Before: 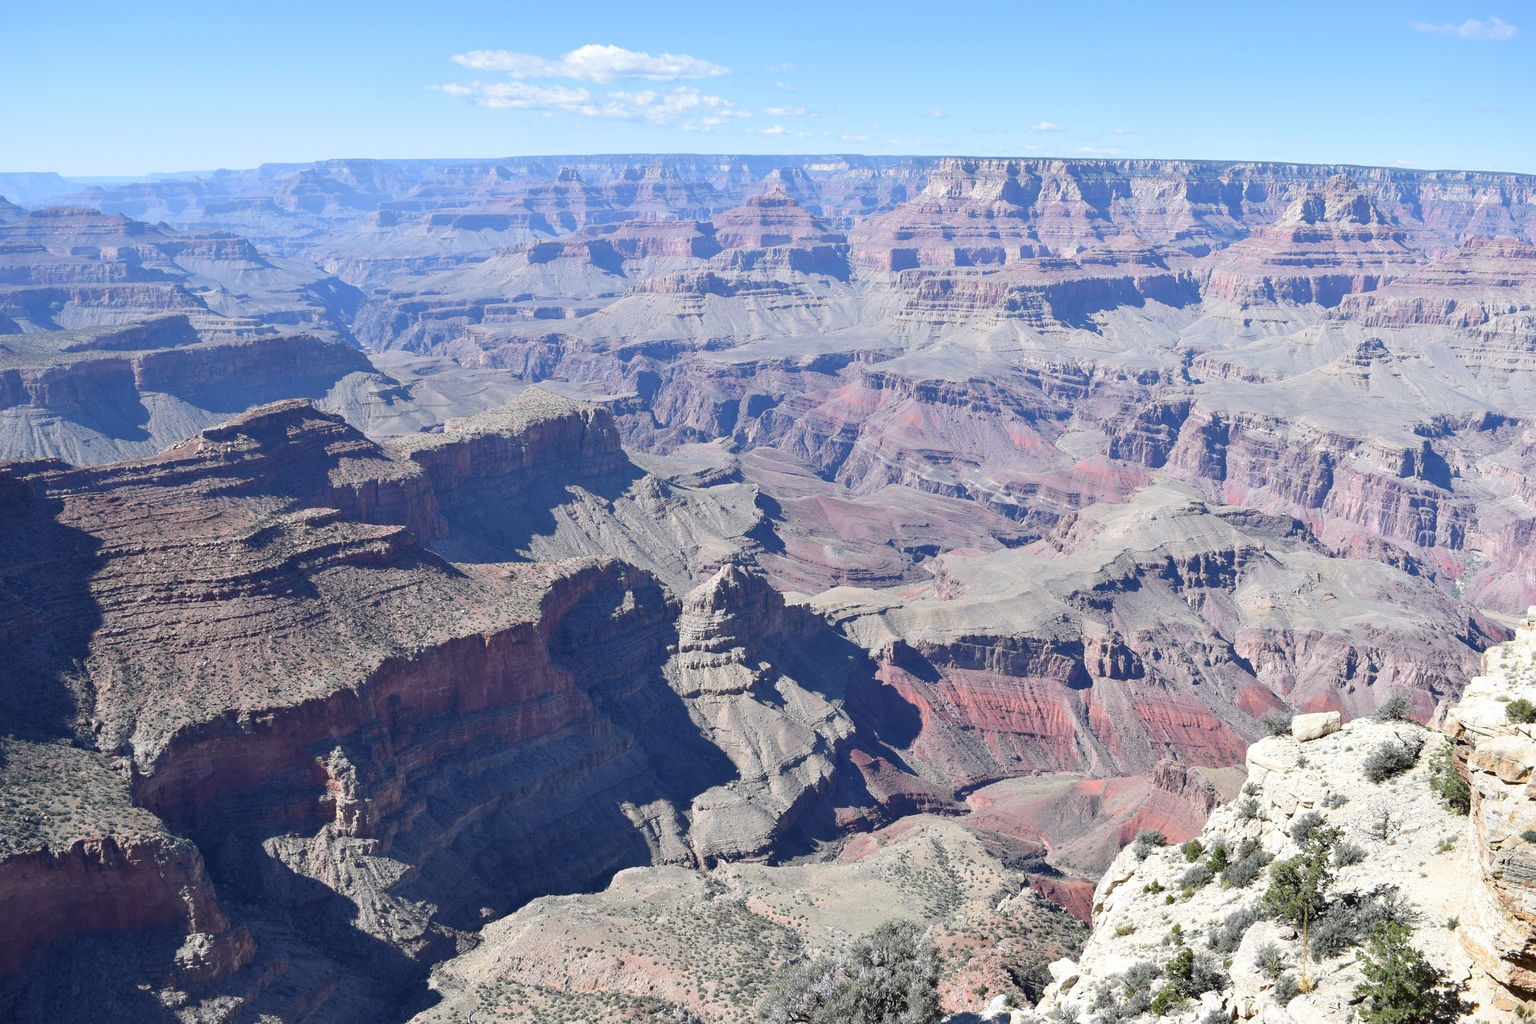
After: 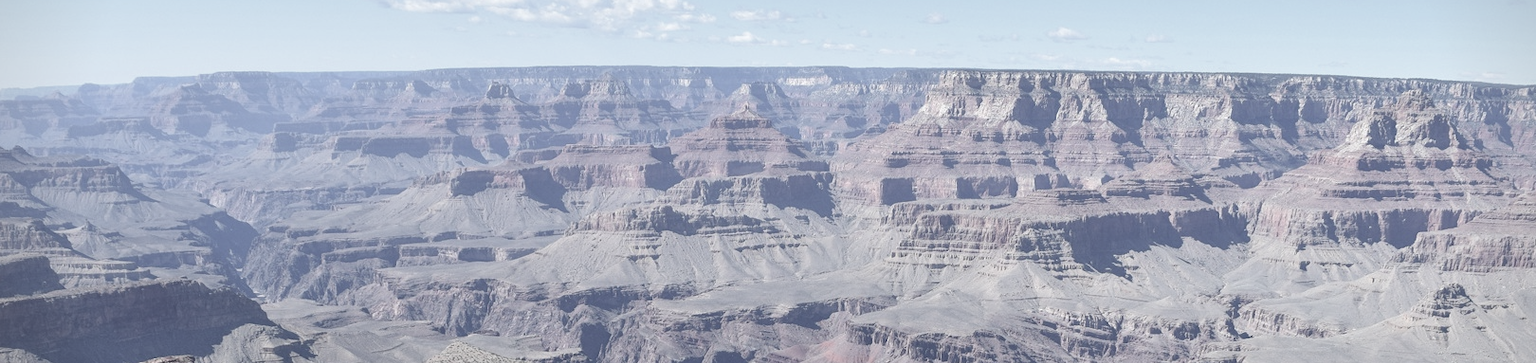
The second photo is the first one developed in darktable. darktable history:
crop and rotate: left 9.624%, top 9.676%, right 5.952%, bottom 60.333%
vignetting: fall-off start 89.45%, fall-off radius 43.77%, brightness -0.465, saturation -0.303, width/height ratio 1.154
color correction: highlights b* -0.038, saturation 0.465
